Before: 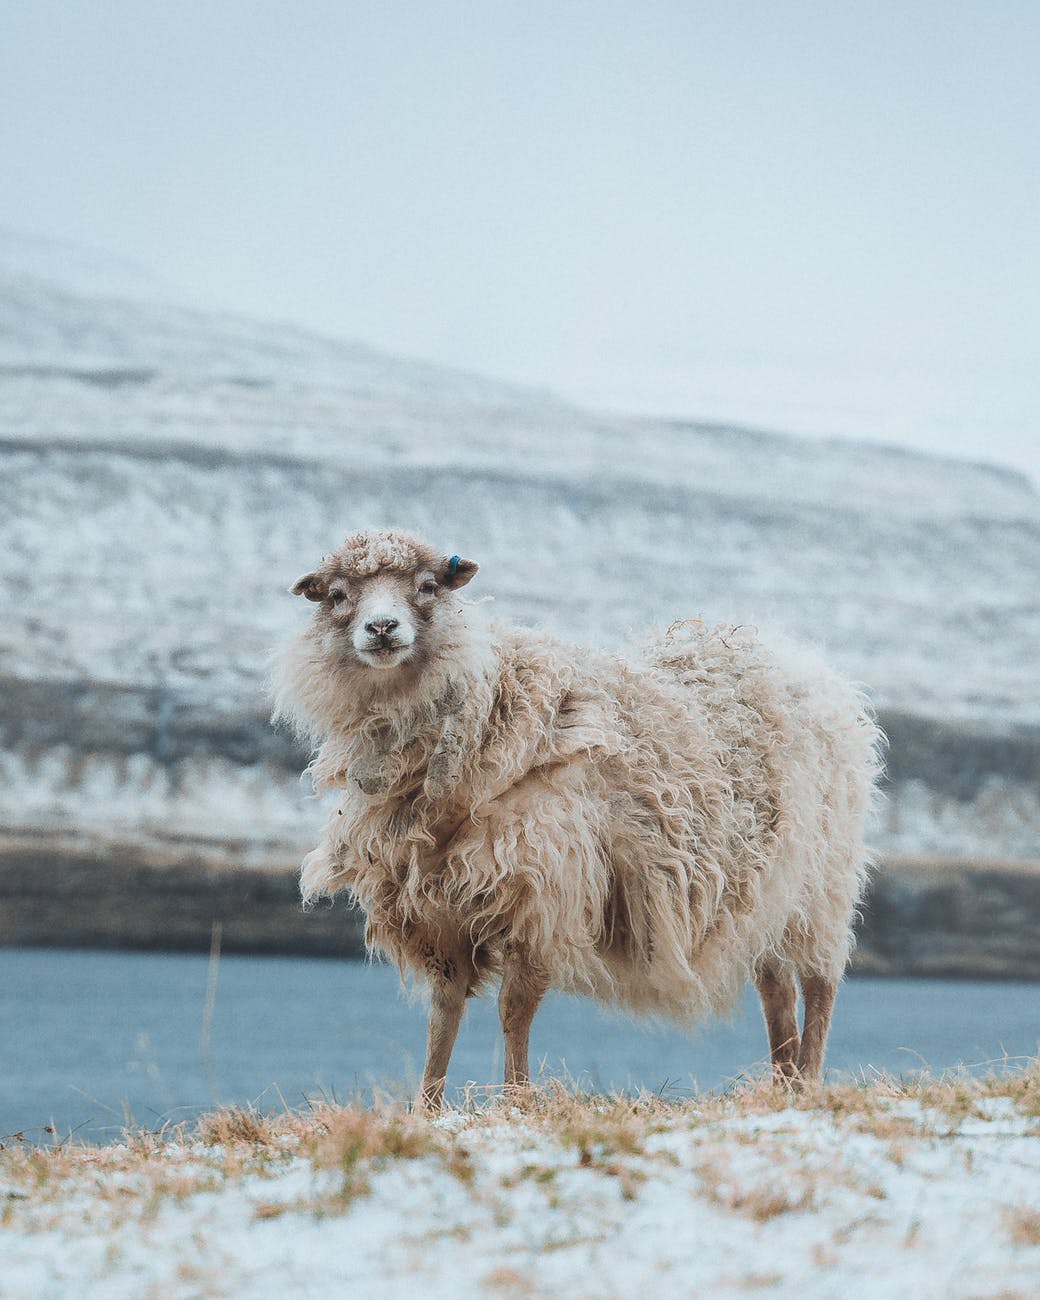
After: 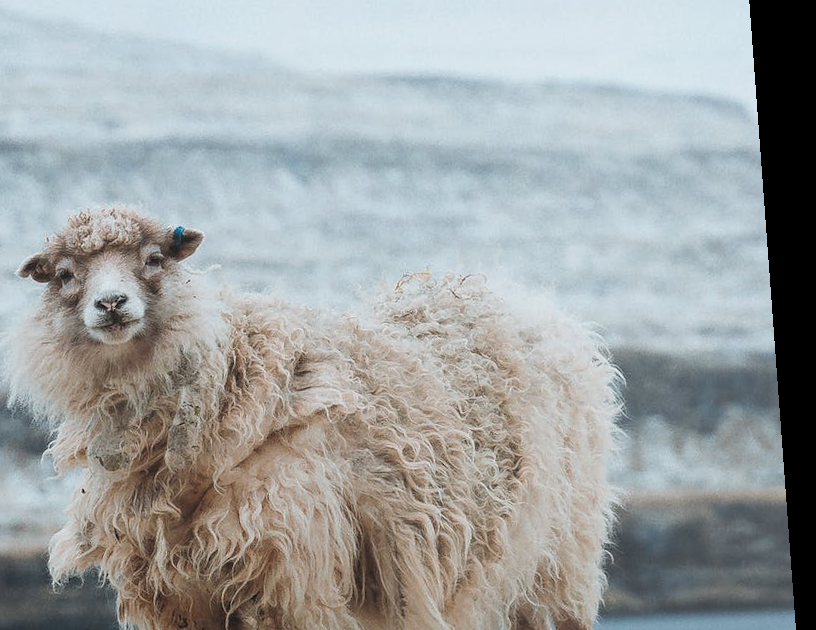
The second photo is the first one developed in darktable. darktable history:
rotate and perspective: rotation -4.25°, automatic cropping off
bloom: size 13.65%, threshold 98.39%, strength 4.82%
crop and rotate: left 27.938%, top 27.046%, bottom 27.046%
